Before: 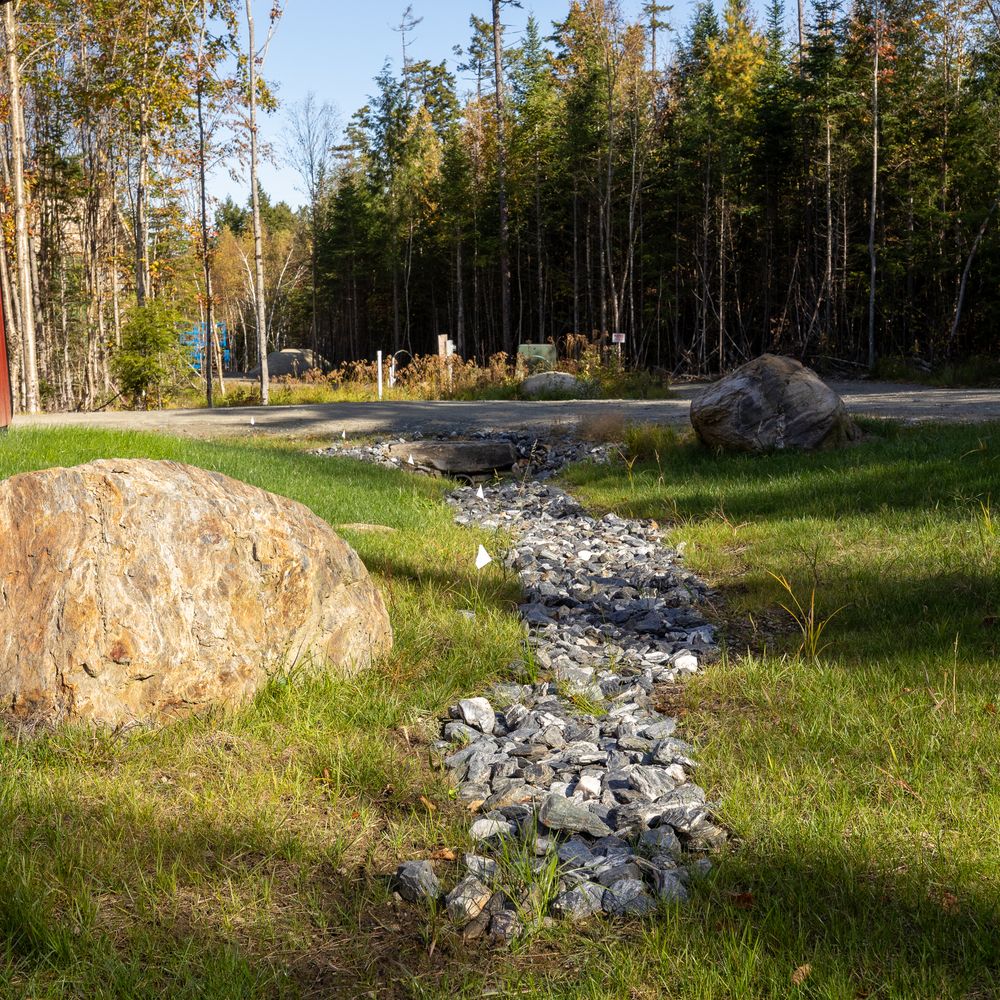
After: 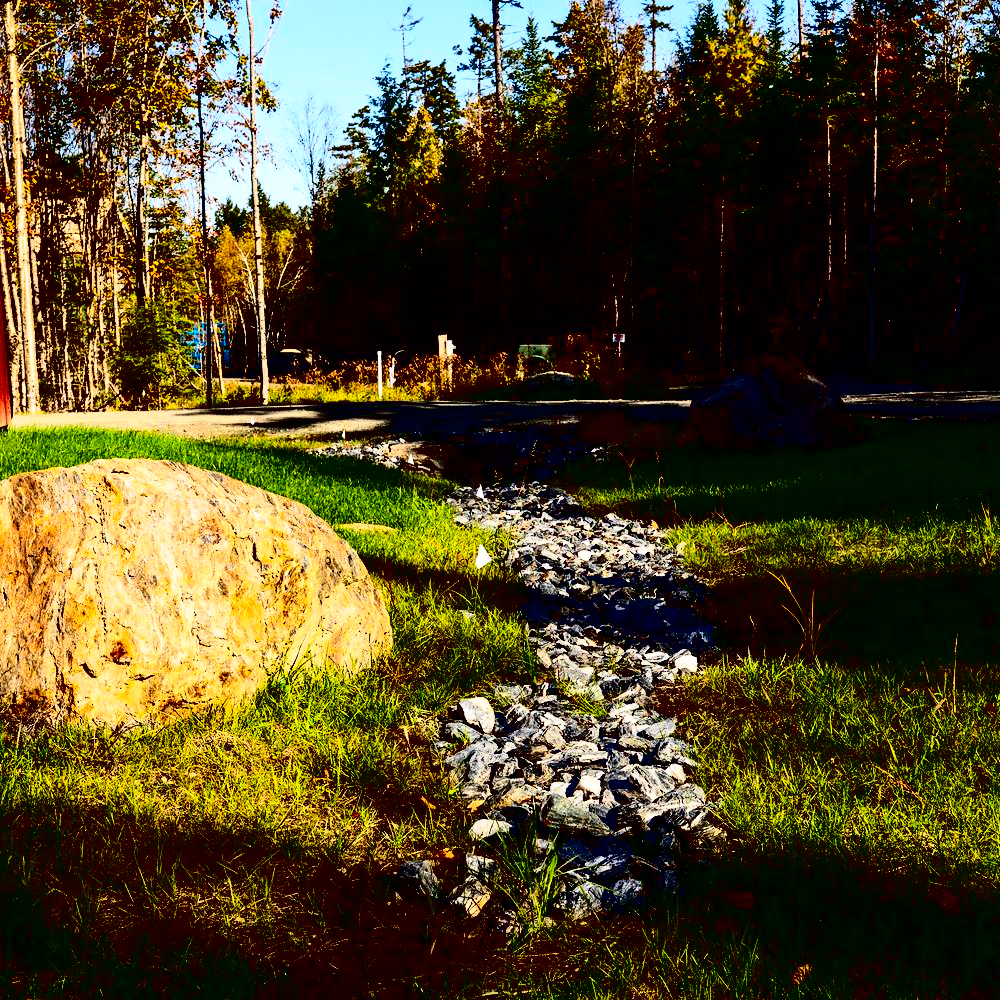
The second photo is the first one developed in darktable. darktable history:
contrast brightness saturation: contrast 0.789, brightness -0.984, saturation 0.982
